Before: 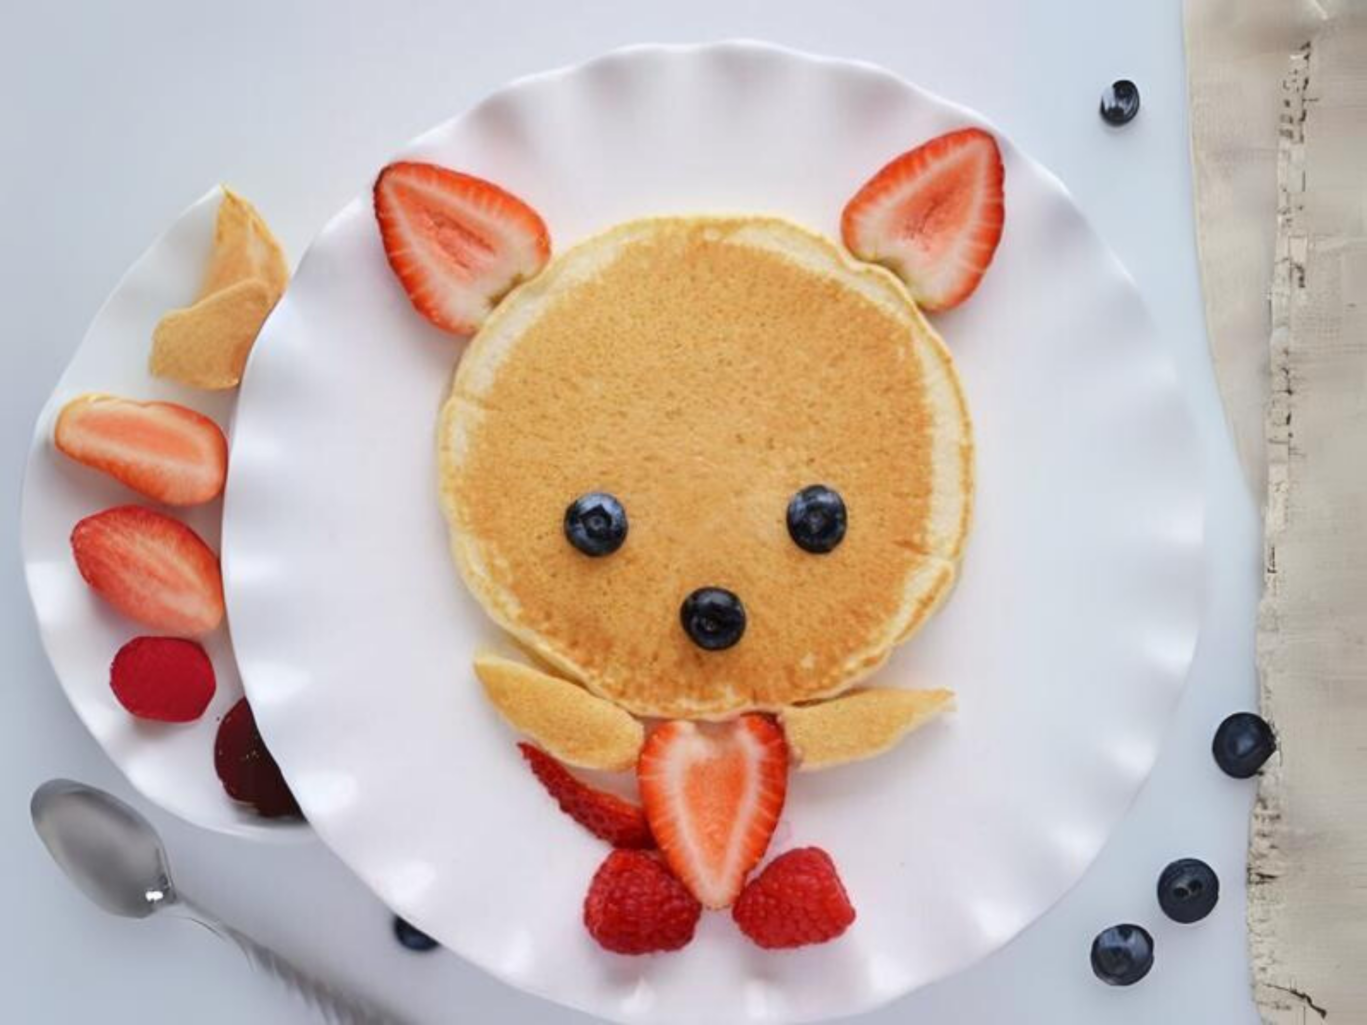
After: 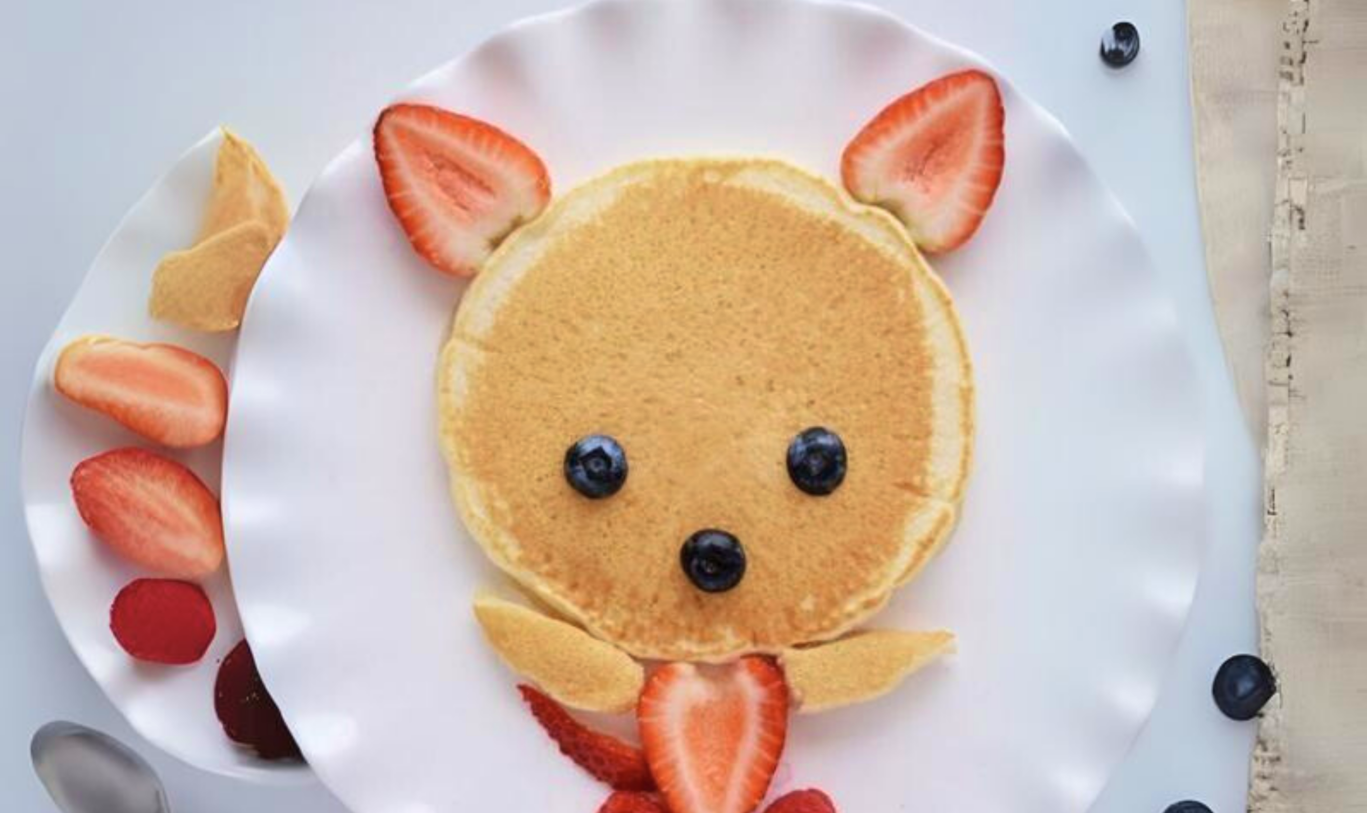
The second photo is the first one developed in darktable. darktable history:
velvia: on, module defaults
color zones: curves: ch0 [(0, 0.5) (0.143, 0.52) (0.286, 0.5) (0.429, 0.5) (0.571, 0.5) (0.714, 0.5) (0.857, 0.5) (1, 0.5)]; ch1 [(0, 0.489) (0.155, 0.45) (0.286, 0.466) (0.429, 0.5) (0.571, 0.5) (0.714, 0.5) (0.857, 0.5) (1, 0.489)]
crop and rotate: top 5.667%, bottom 14.937%
